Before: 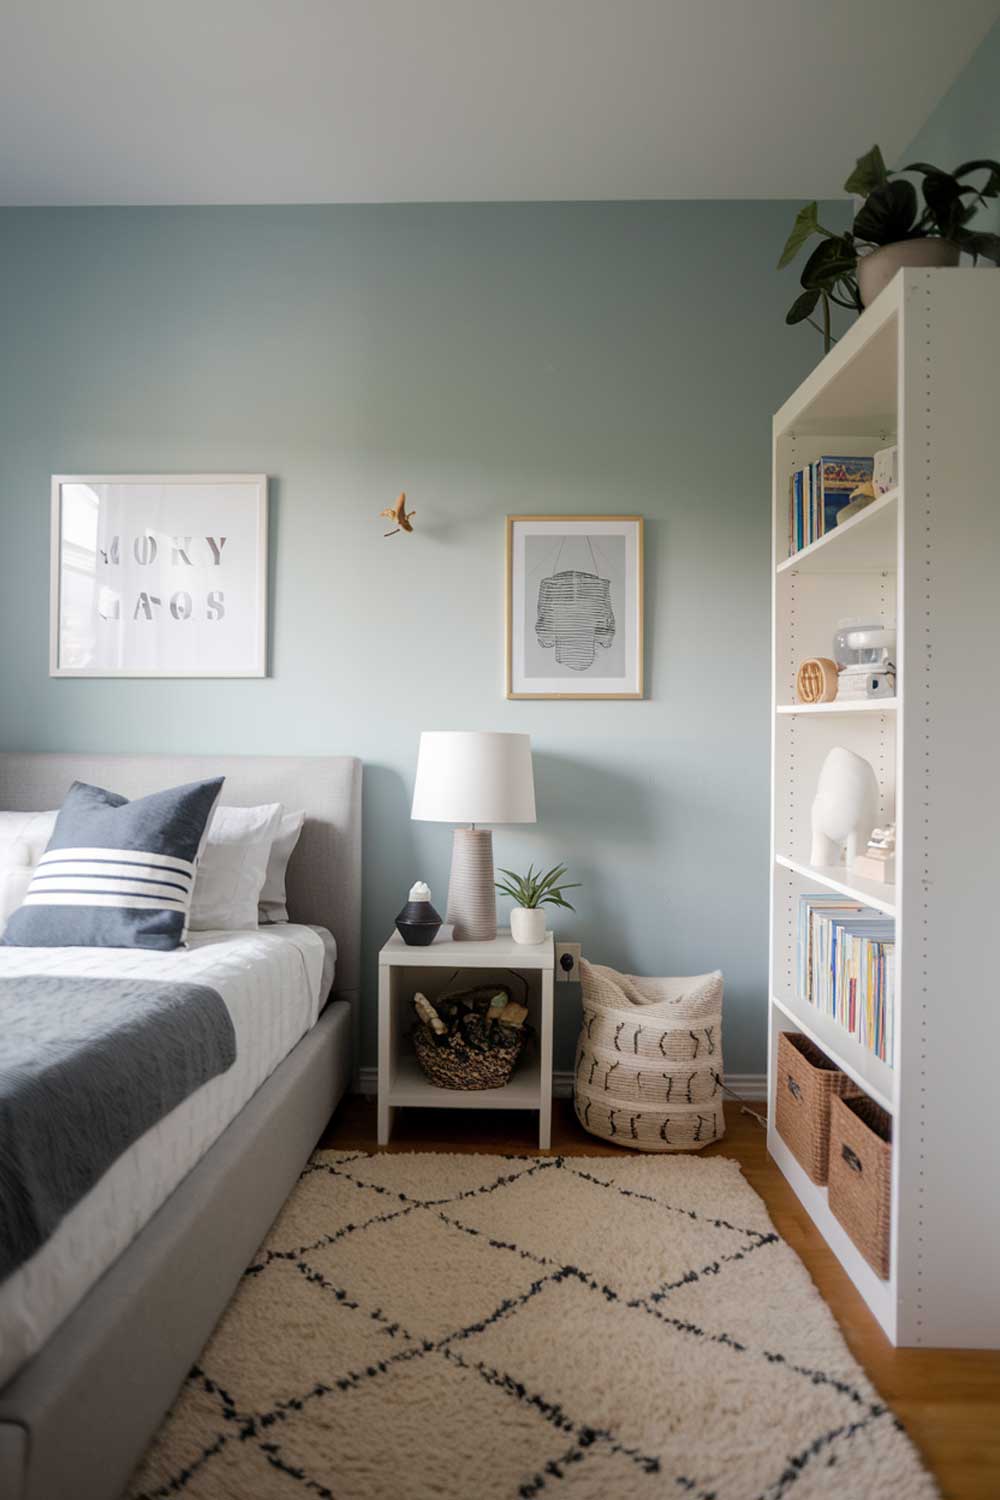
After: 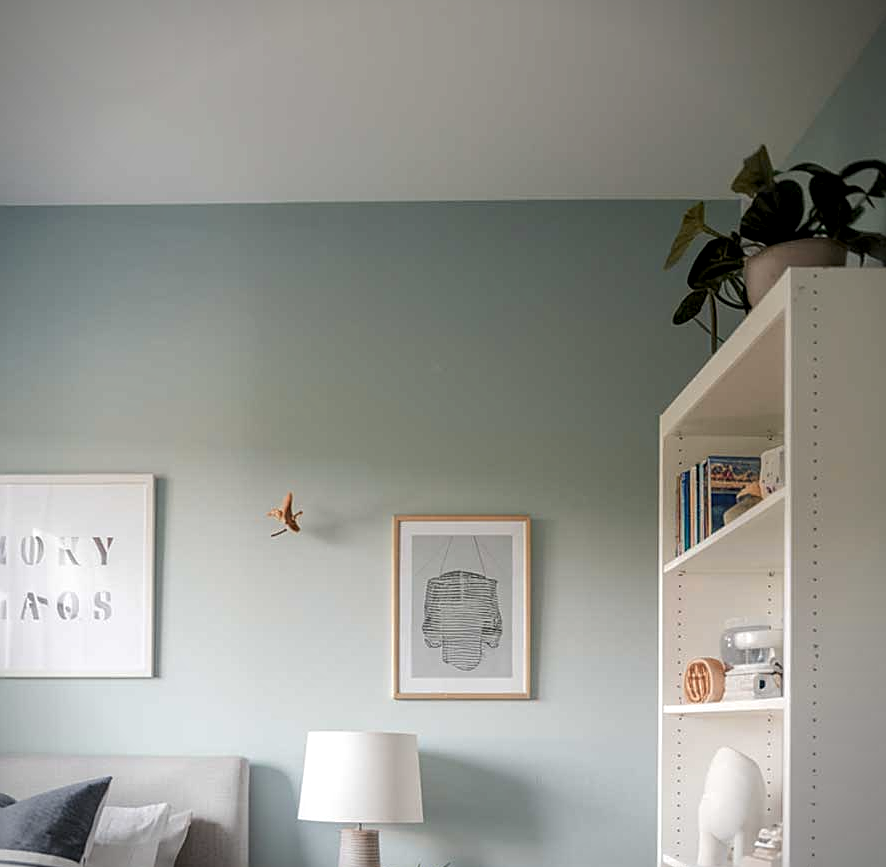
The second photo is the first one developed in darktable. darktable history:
color zones: curves: ch2 [(0, 0.5) (0.084, 0.497) (0.323, 0.335) (0.4, 0.497) (1, 0.5)]
crop and rotate: left 11.326%, bottom 42.193%
sharpen: on, module defaults
local contrast: on, module defaults
vignetting: fall-off start 99.34%, fall-off radius 65.24%, brightness -0.733, saturation -0.485, automatic ratio true
